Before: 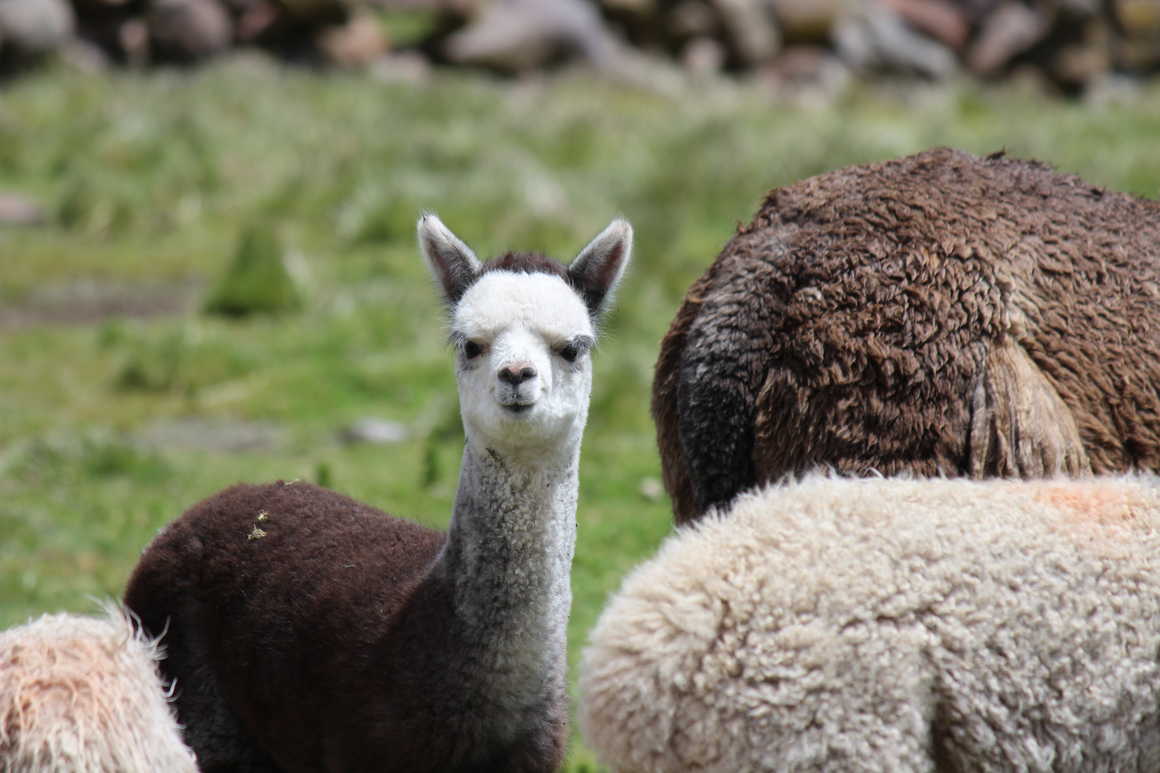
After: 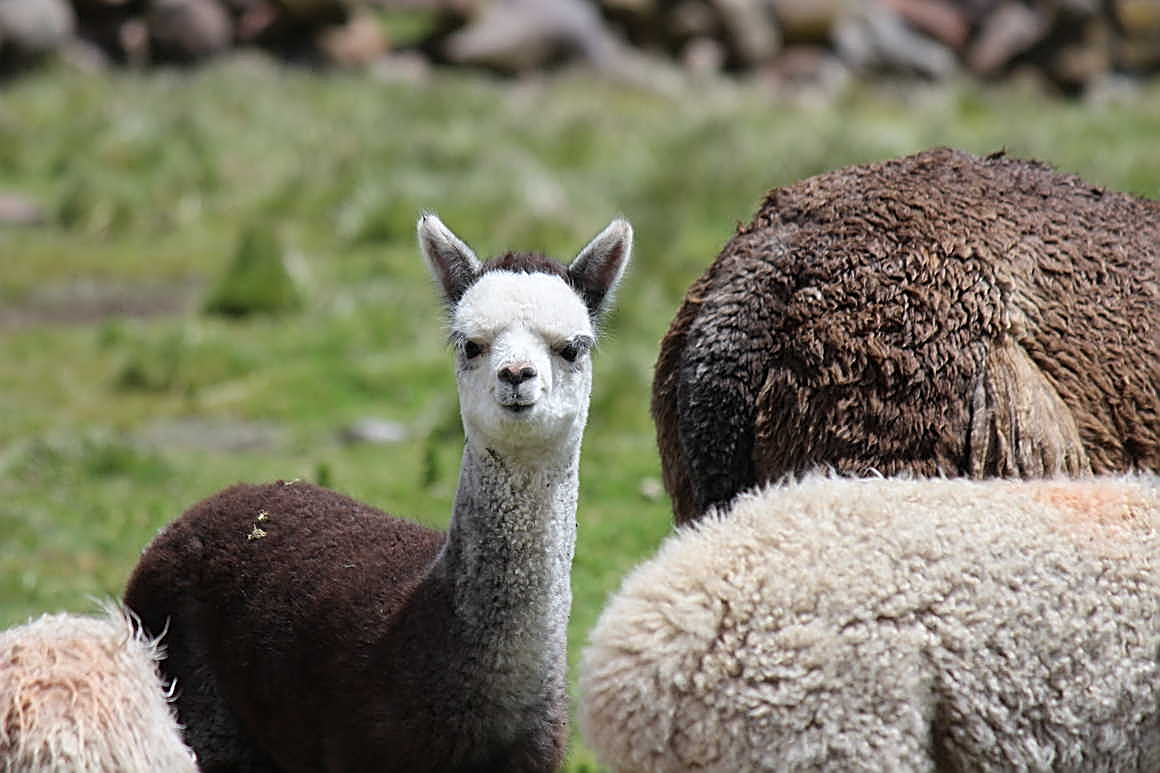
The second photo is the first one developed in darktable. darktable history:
sharpen: amount 0.986
